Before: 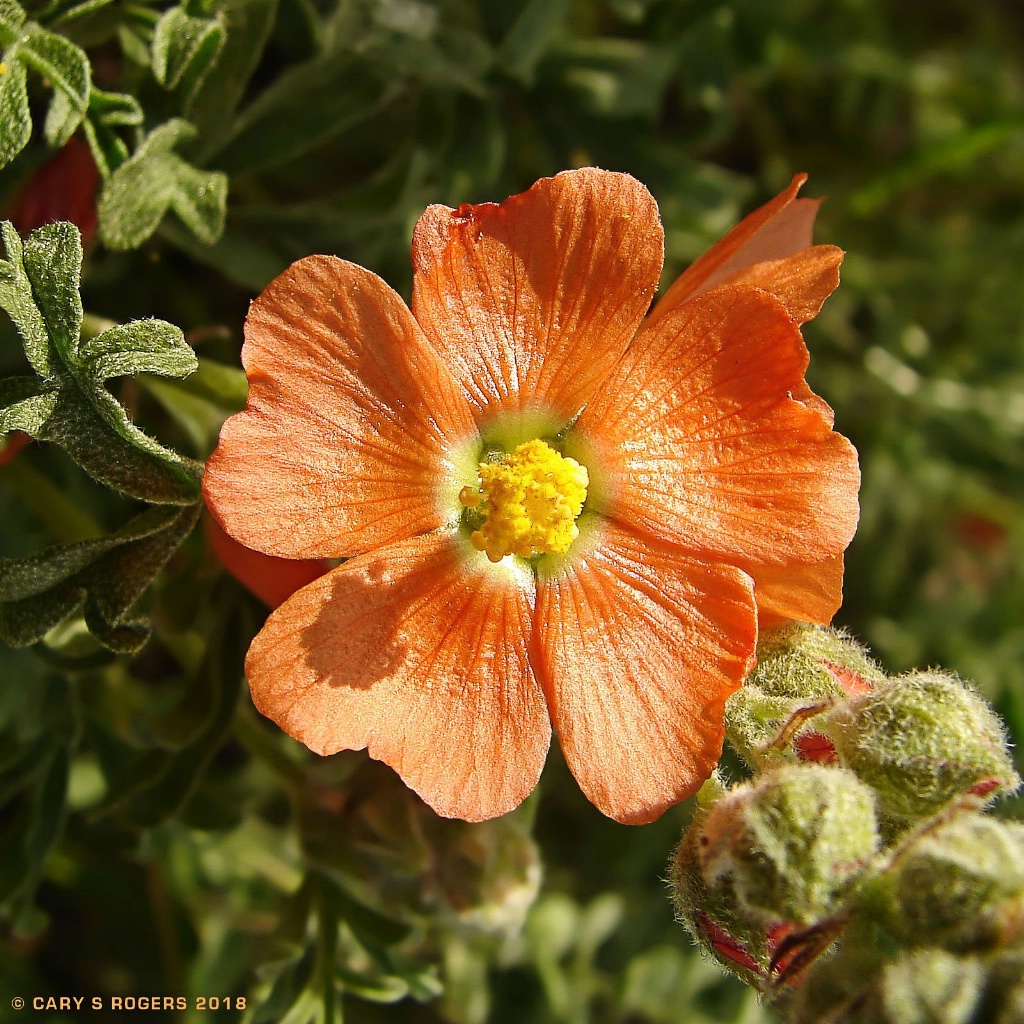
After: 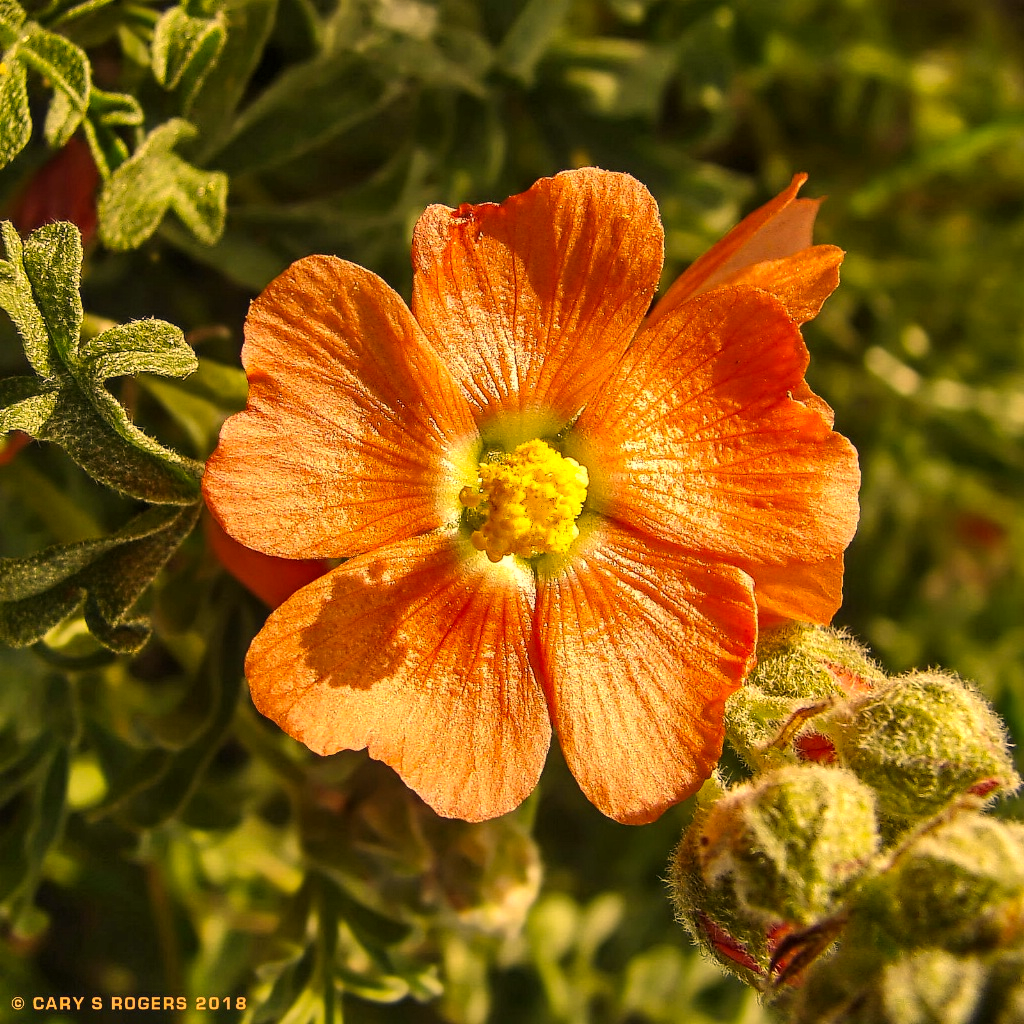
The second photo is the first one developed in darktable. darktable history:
color correction: highlights a* 14.91, highlights b* 31.43
exposure: black level correction -0.001, exposure 0.079 EV, compensate highlight preservation false
local contrast: on, module defaults
shadows and highlights: low approximation 0.01, soften with gaussian
